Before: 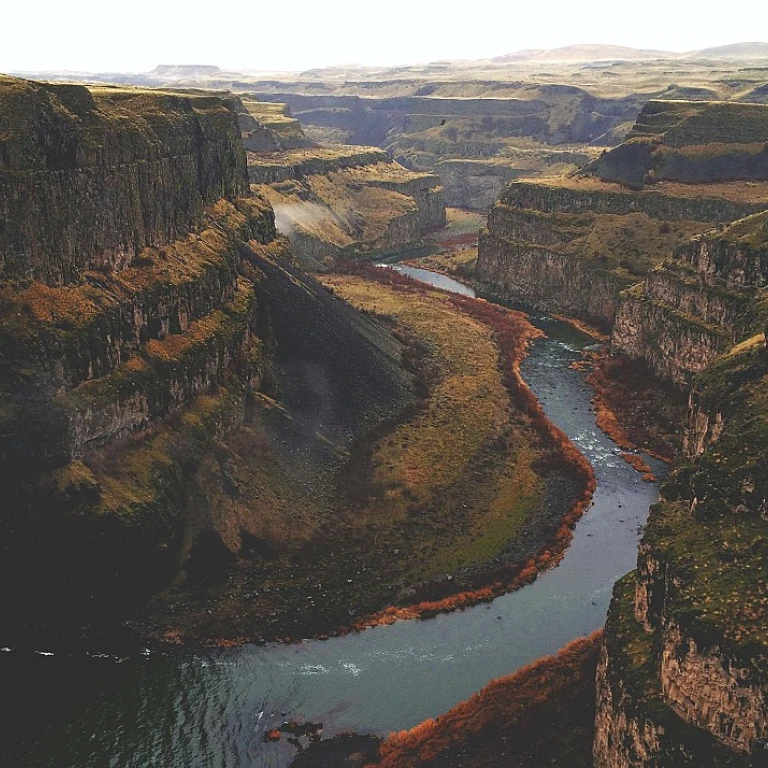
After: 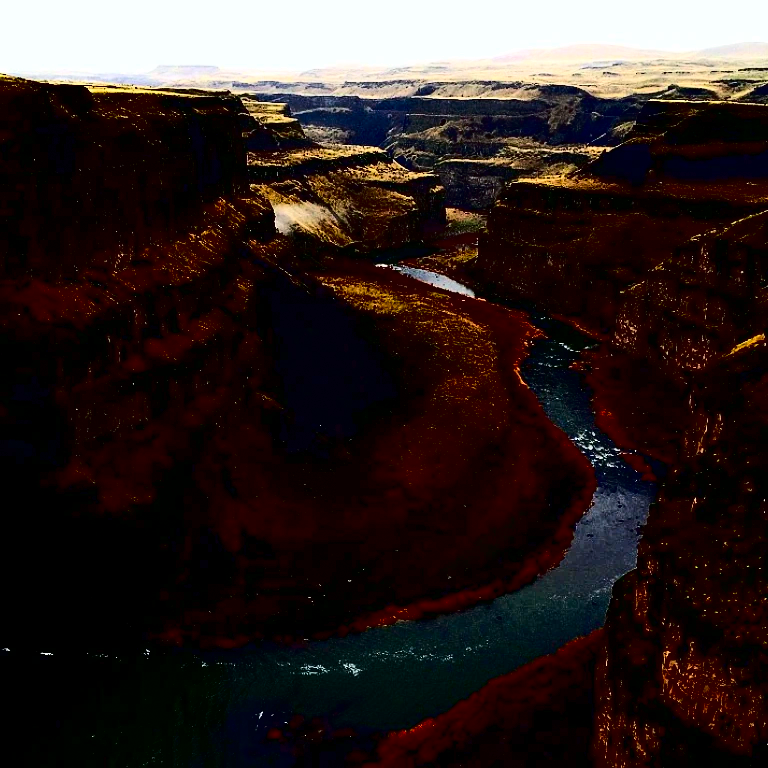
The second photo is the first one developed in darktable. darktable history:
contrast brightness saturation: contrast 0.751, brightness -0.99, saturation 0.983
